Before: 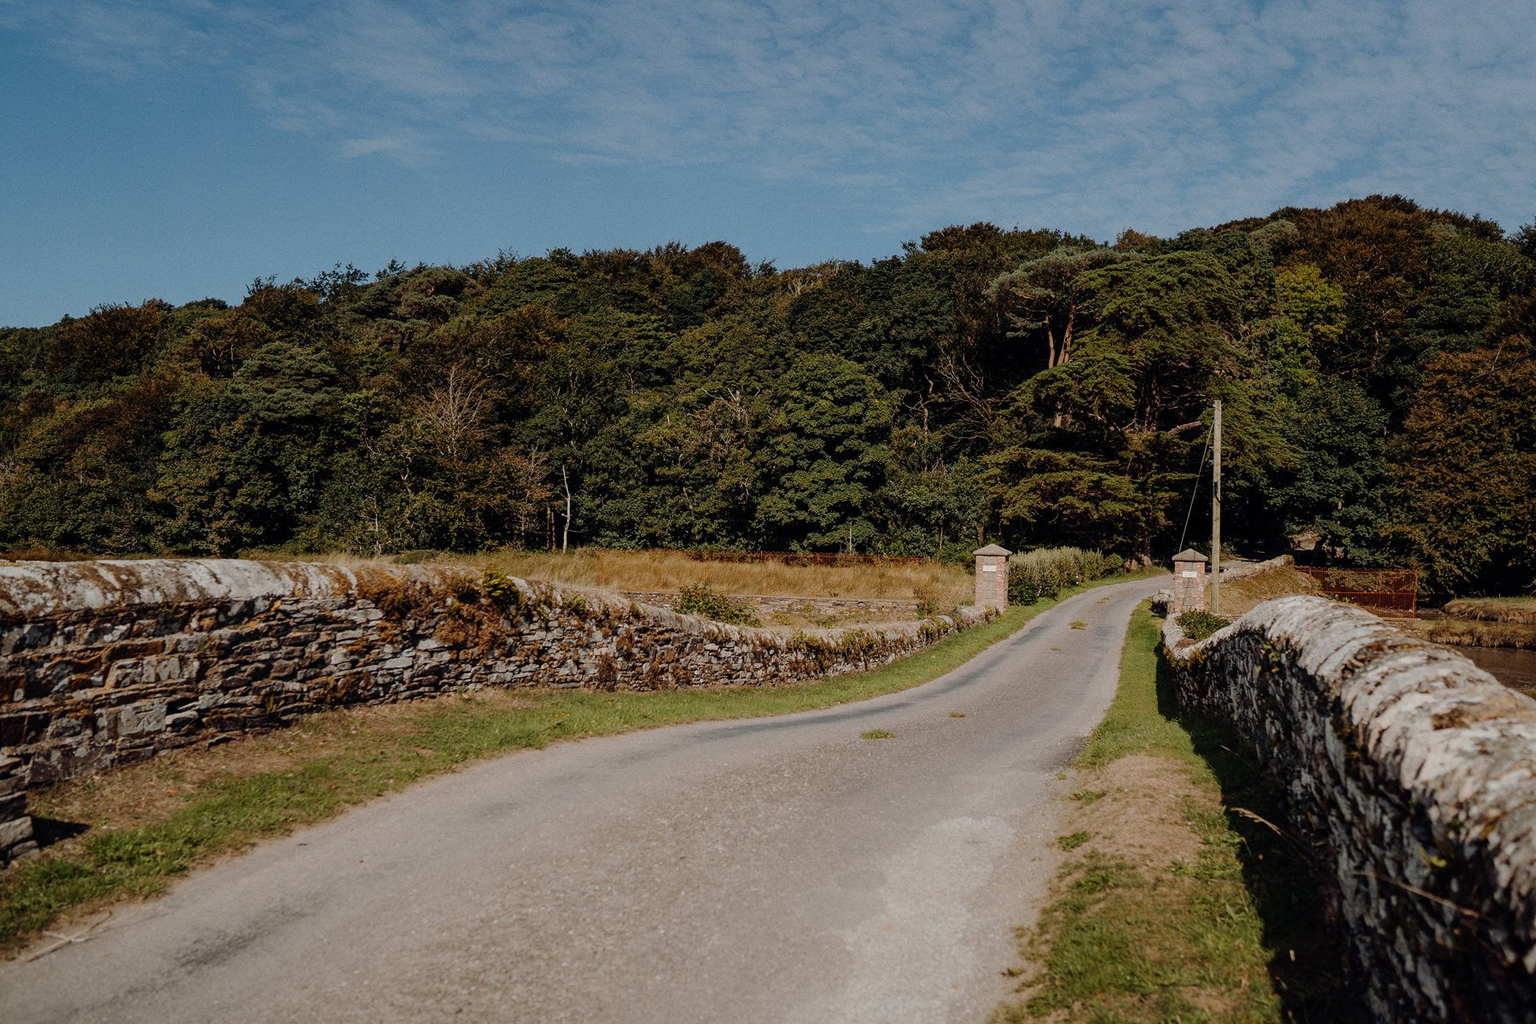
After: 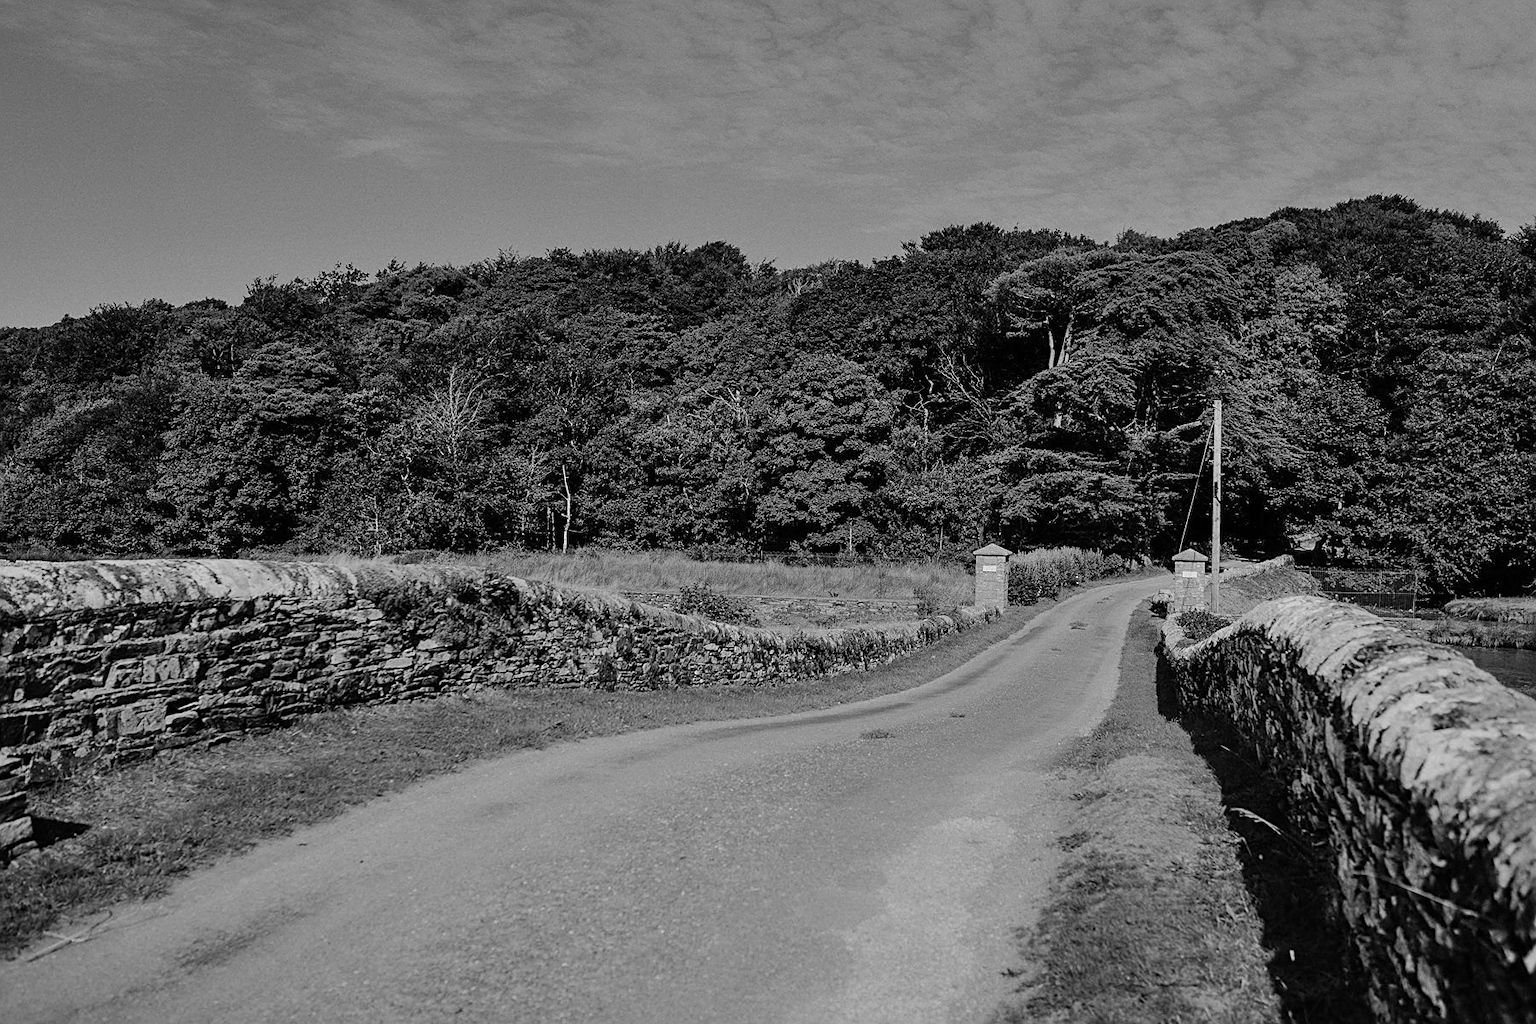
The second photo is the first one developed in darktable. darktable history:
sharpen: on, module defaults
monochrome: on, module defaults
shadows and highlights: low approximation 0.01, soften with gaussian
